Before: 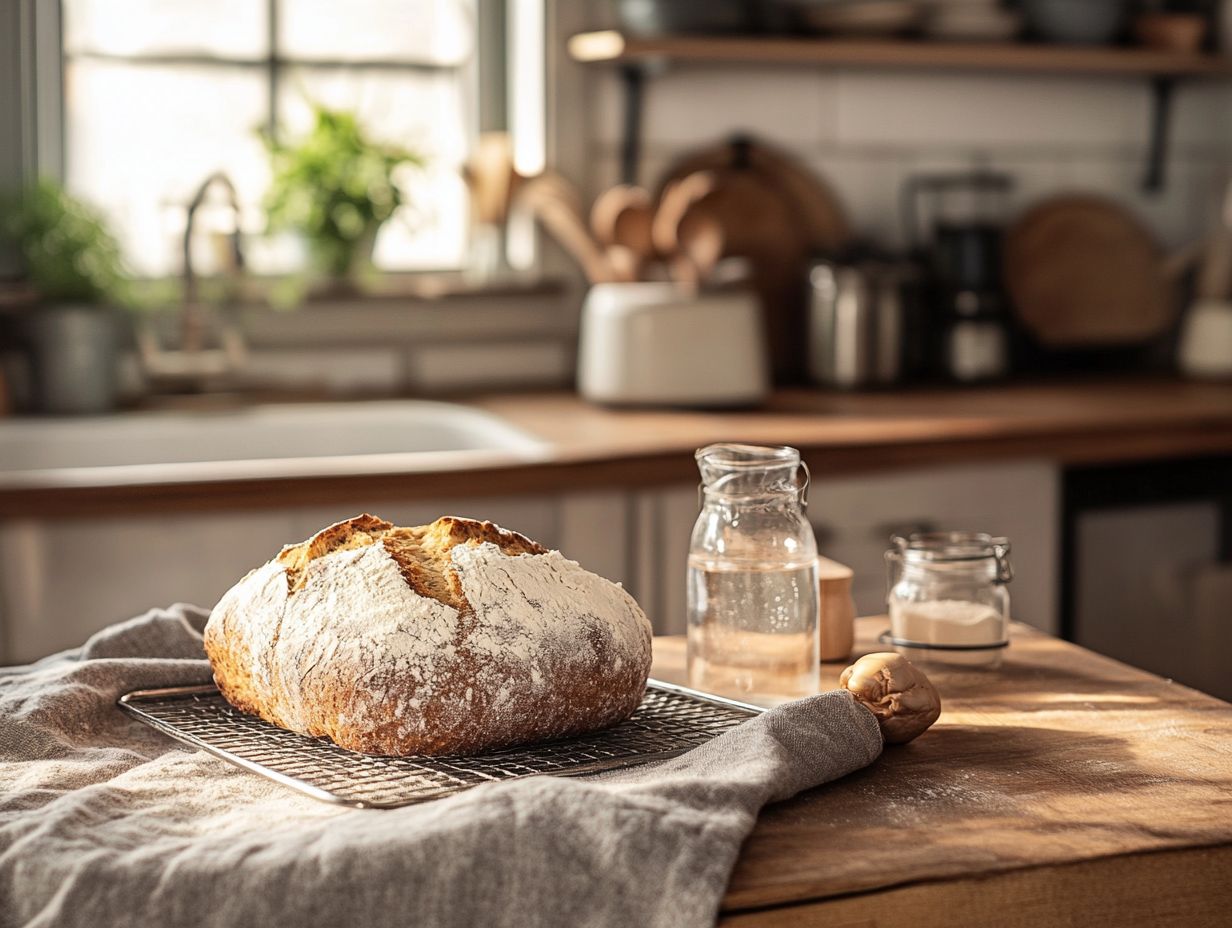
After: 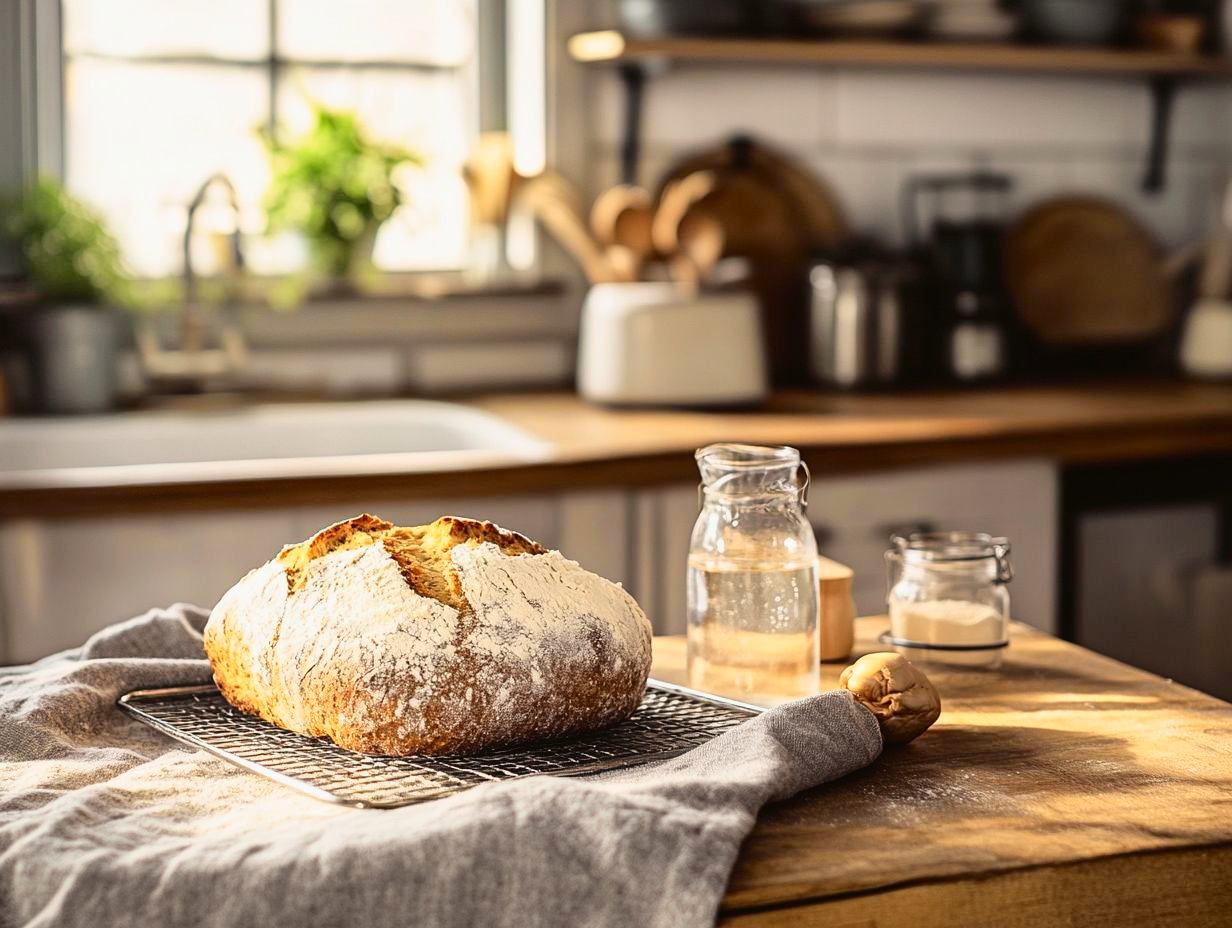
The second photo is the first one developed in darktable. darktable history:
contrast brightness saturation: saturation -0.05
tone curve: curves: ch0 [(0, 0.021) (0.049, 0.044) (0.157, 0.131) (0.359, 0.419) (0.469, 0.544) (0.634, 0.722) (0.839, 0.909) (0.998, 0.978)]; ch1 [(0, 0) (0.437, 0.408) (0.472, 0.47) (0.502, 0.503) (0.527, 0.53) (0.564, 0.573) (0.614, 0.654) (0.669, 0.748) (0.859, 0.899) (1, 1)]; ch2 [(0, 0) (0.33, 0.301) (0.421, 0.443) (0.487, 0.504) (0.502, 0.509) (0.535, 0.537) (0.565, 0.595) (0.608, 0.667) (1, 1)], color space Lab, independent channels, preserve colors none
